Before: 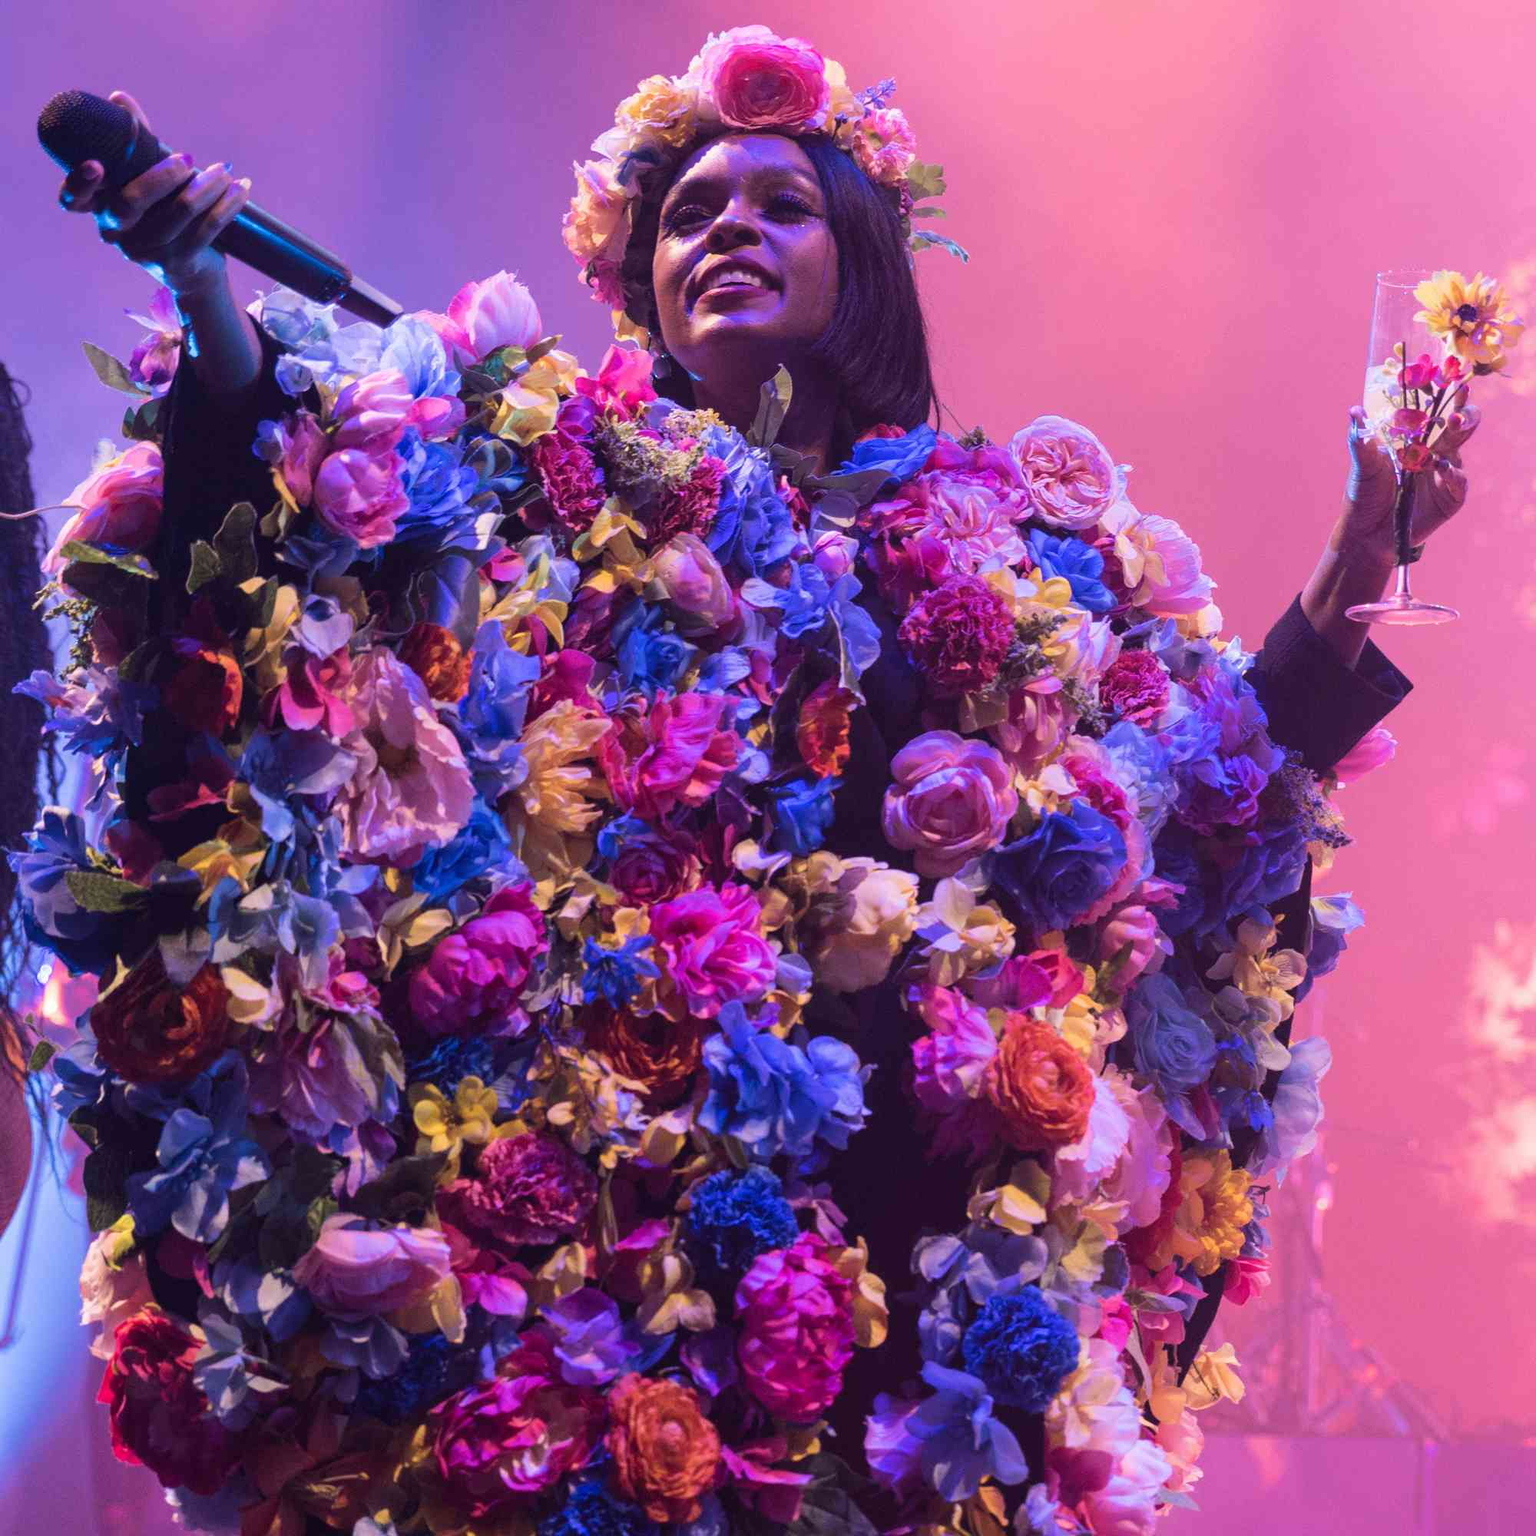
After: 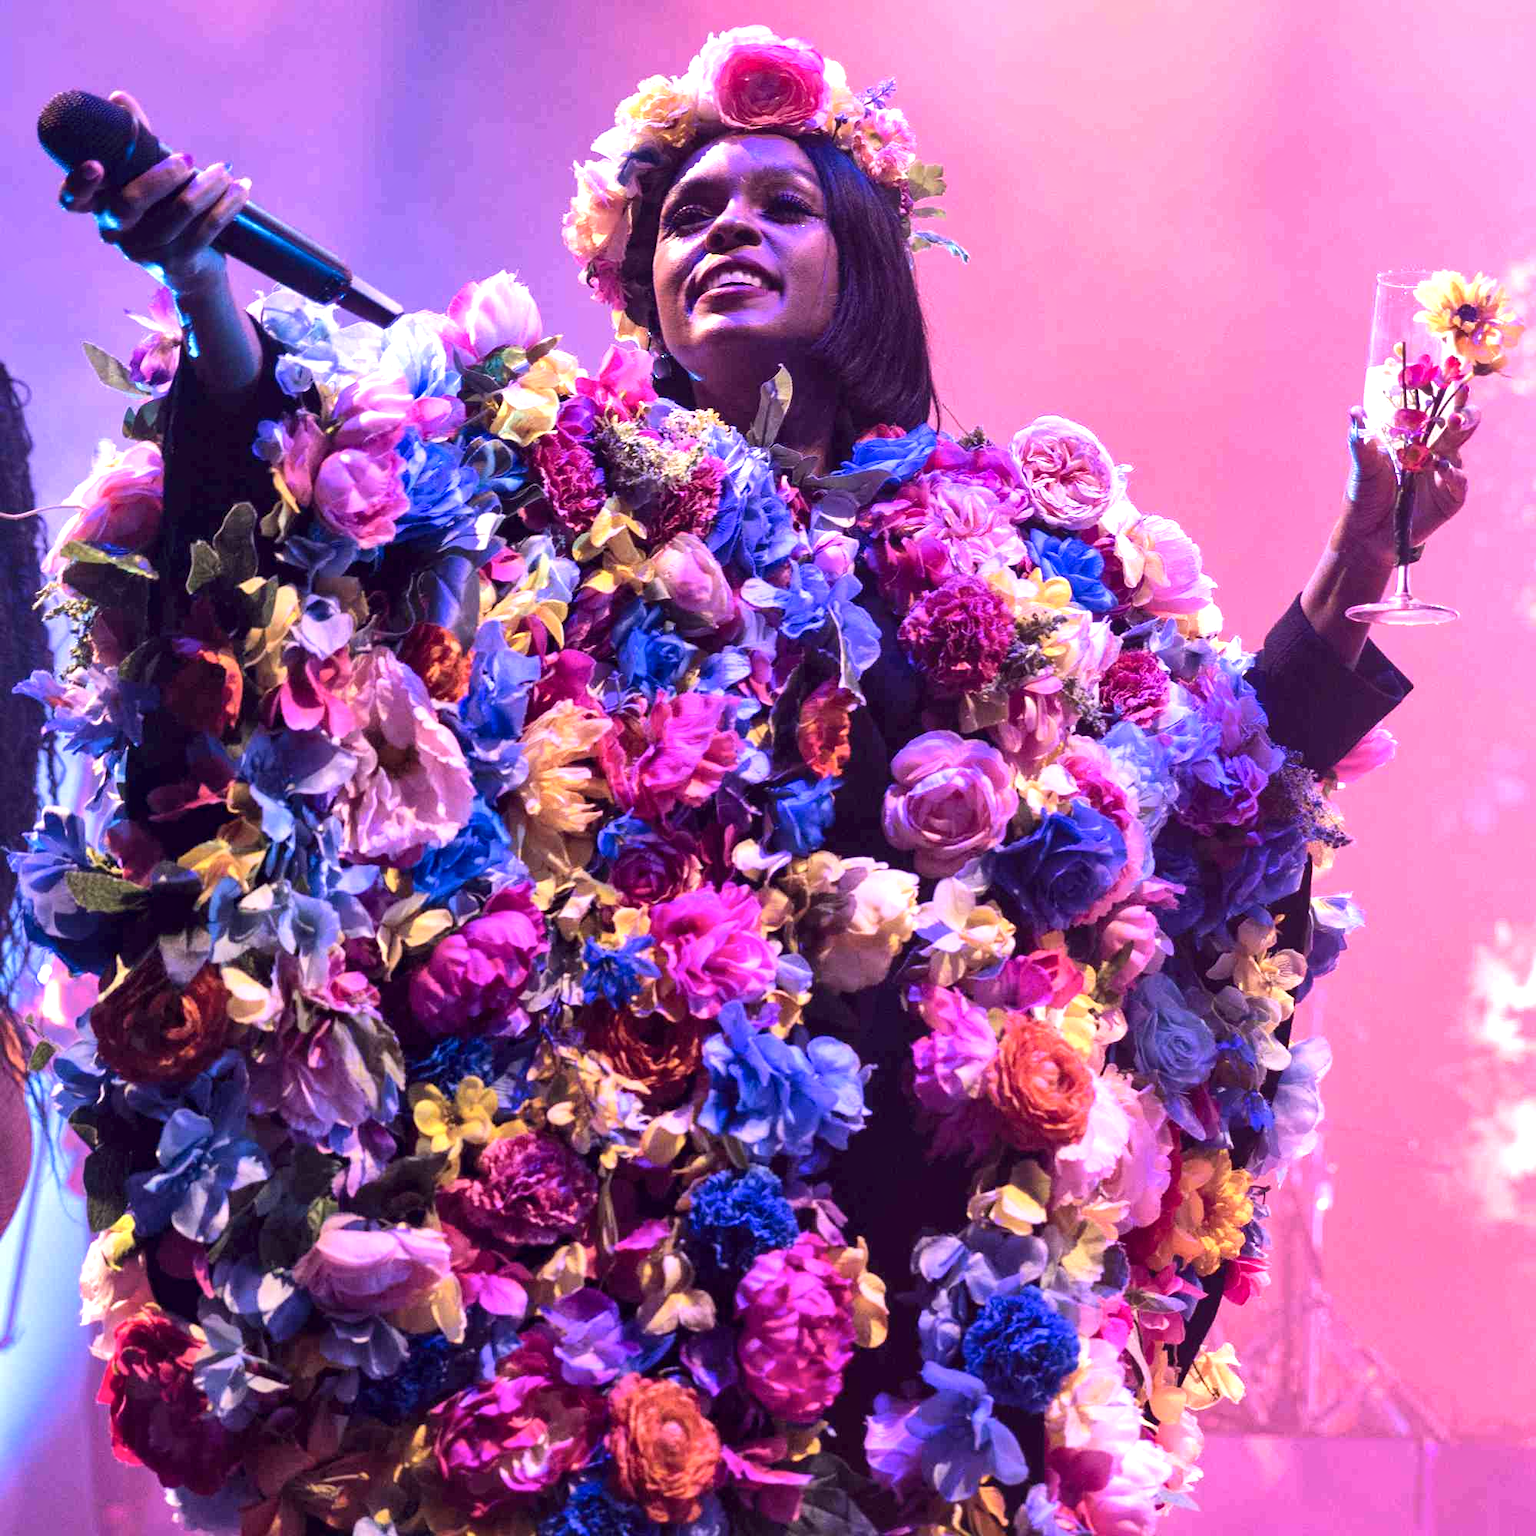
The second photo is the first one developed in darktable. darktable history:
local contrast: mode bilateral grid, contrast 99, coarseness 99, detail 165%, midtone range 0.2
exposure: exposure 0.668 EV, compensate exposure bias true, compensate highlight preservation false
